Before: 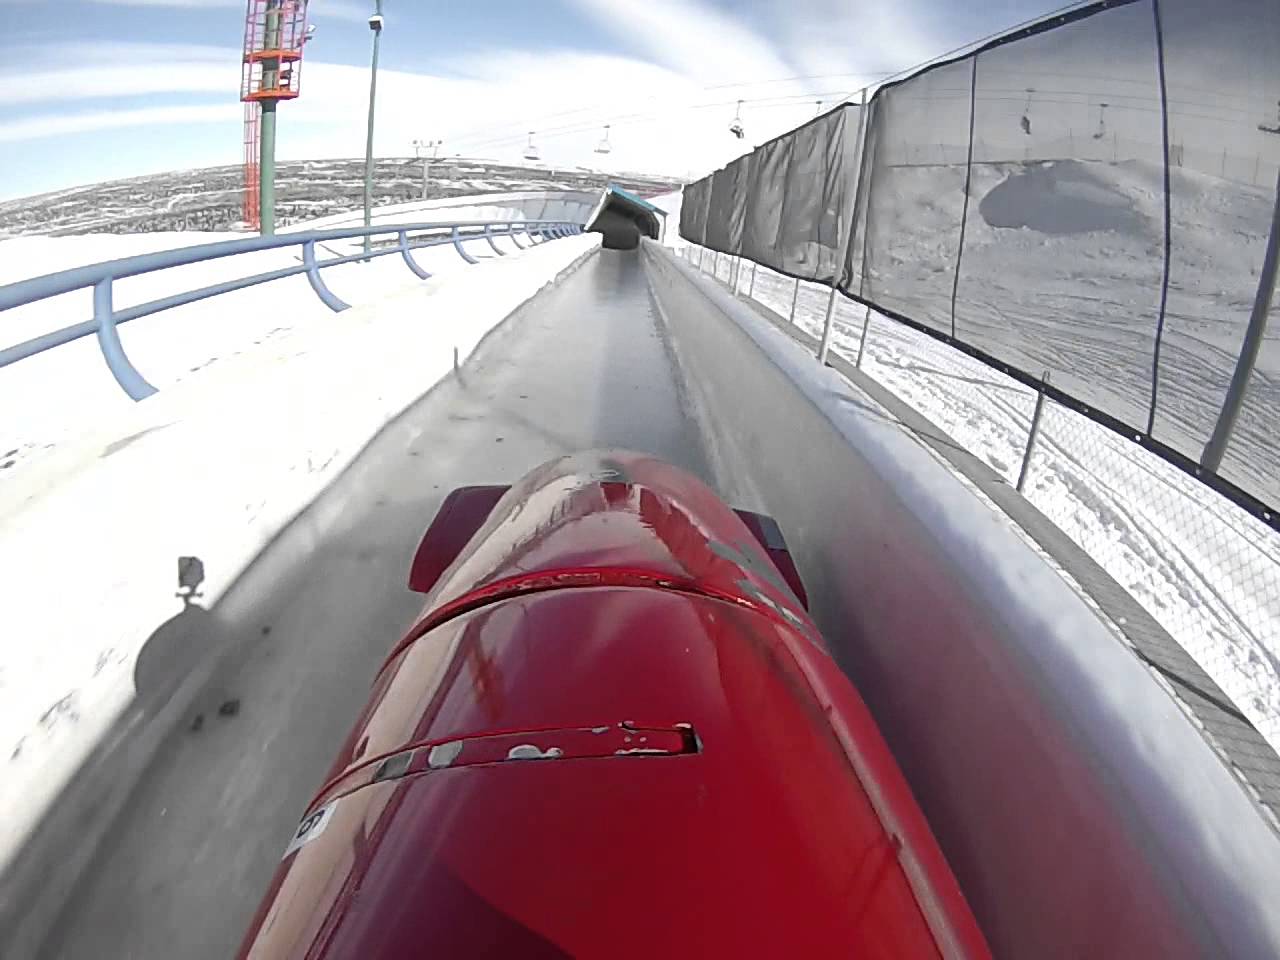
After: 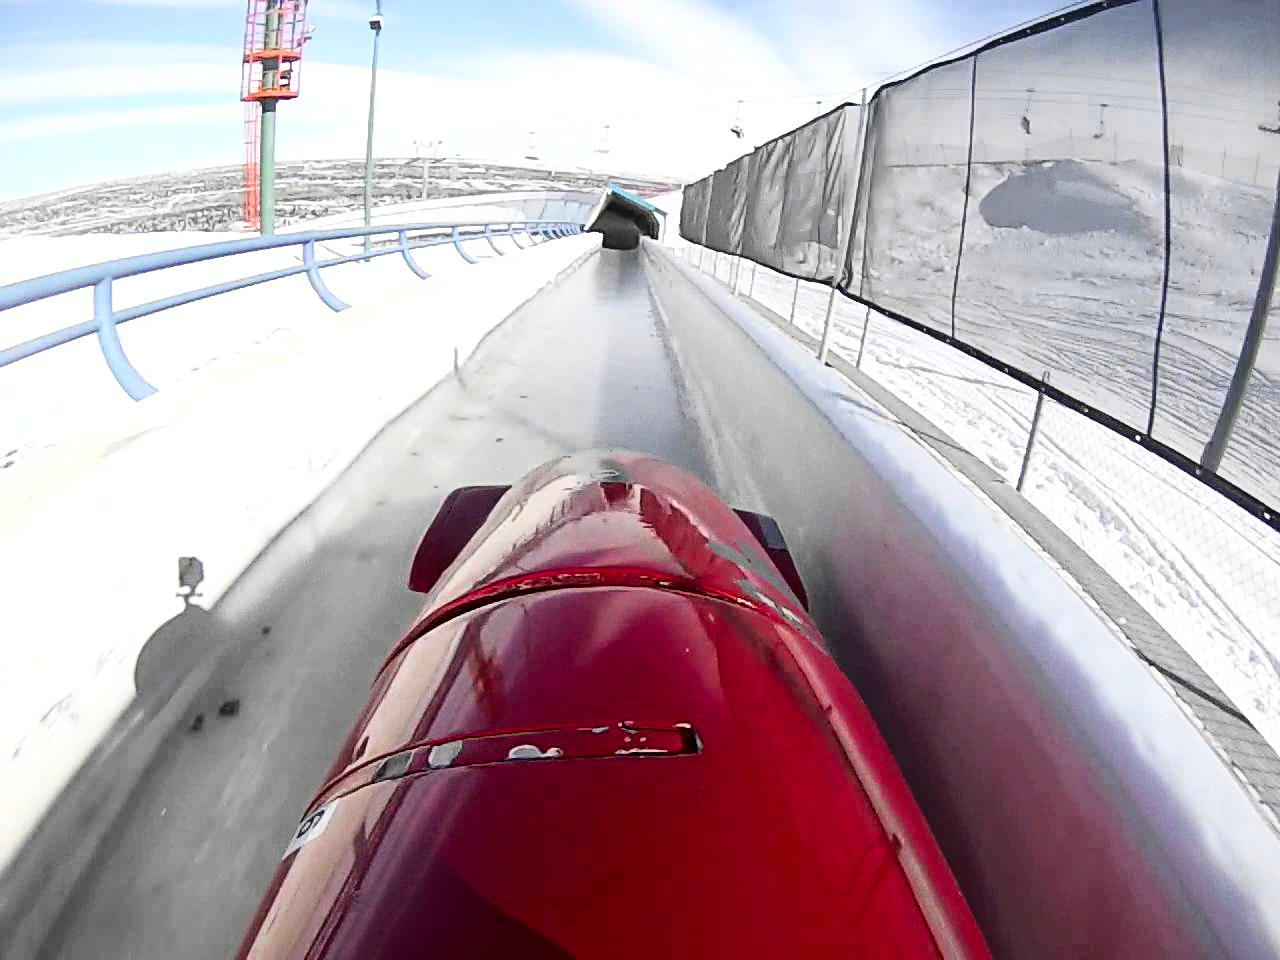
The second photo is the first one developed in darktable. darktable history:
contrast brightness saturation: contrast 0.07, brightness -0.13, saturation 0.06
base curve: curves: ch0 [(0, 0) (0.028, 0.03) (0.121, 0.232) (0.46, 0.748) (0.859, 0.968) (1, 1)]
